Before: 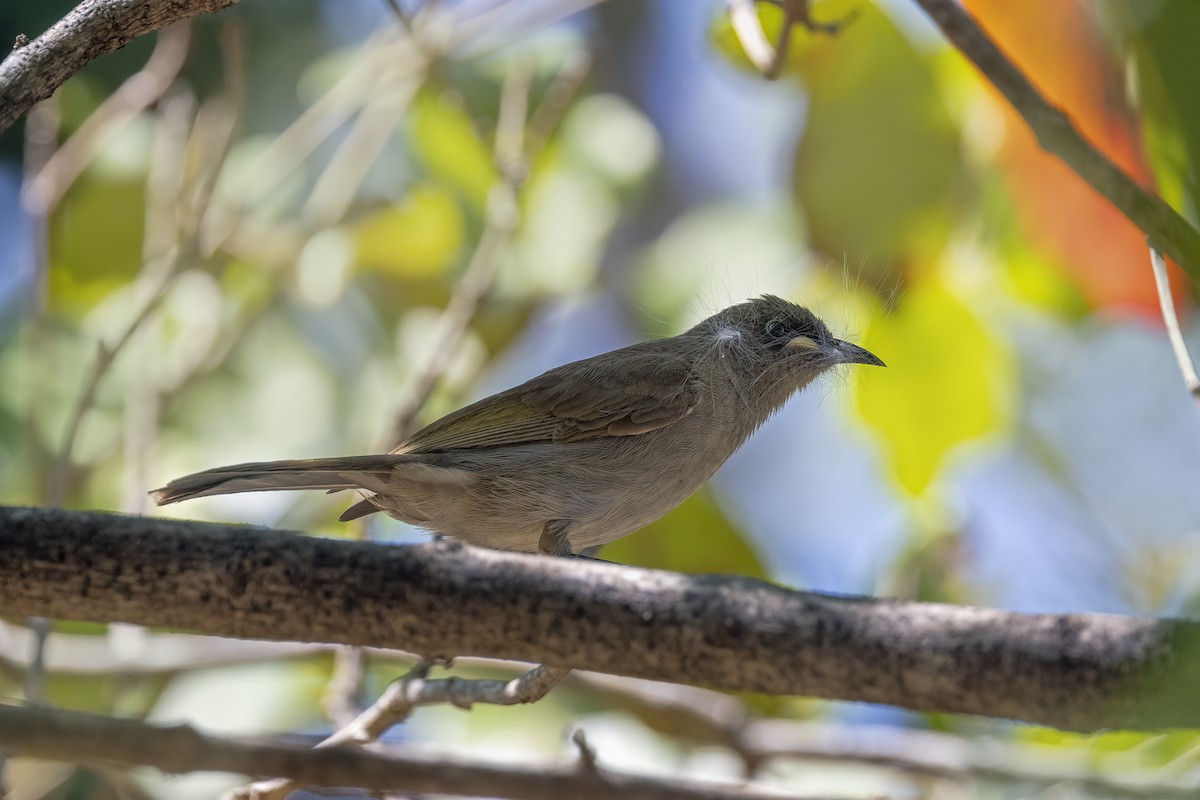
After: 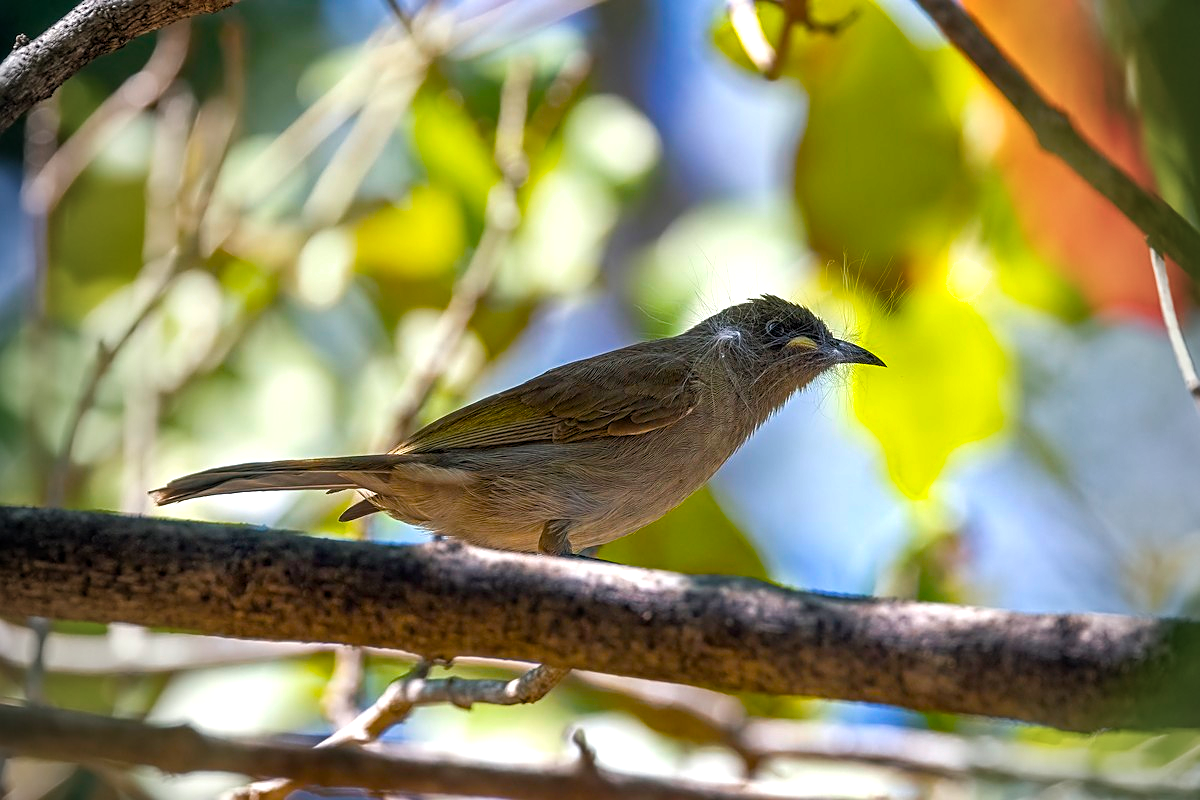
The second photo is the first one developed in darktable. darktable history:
color balance rgb: perceptual saturation grading › global saturation 40.847%, perceptual saturation grading › highlights -25.721%, perceptual saturation grading › mid-tones 35.585%, perceptual saturation grading › shadows 36.061%, perceptual brilliance grading › highlights 16.081%, perceptual brilliance grading › mid-tones 6.306%, perceptual brilliance grading › shadows -15.495%, global vibrance 9.935%
shadows and highlights: low approximation 0.01, soften with gaussian
vignetting: fall-off start 96.41%, fall-off radius 100.28%, width/height ratio 0.61
sharpen: on, module defaults
